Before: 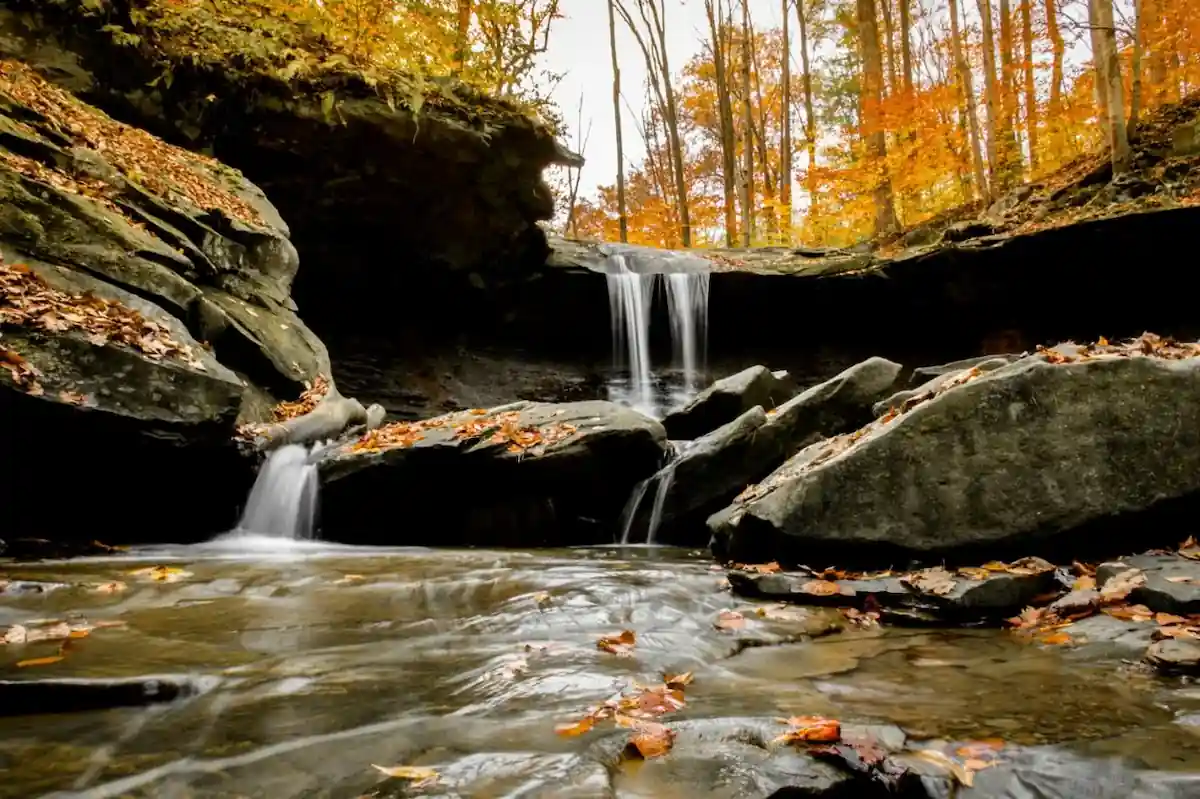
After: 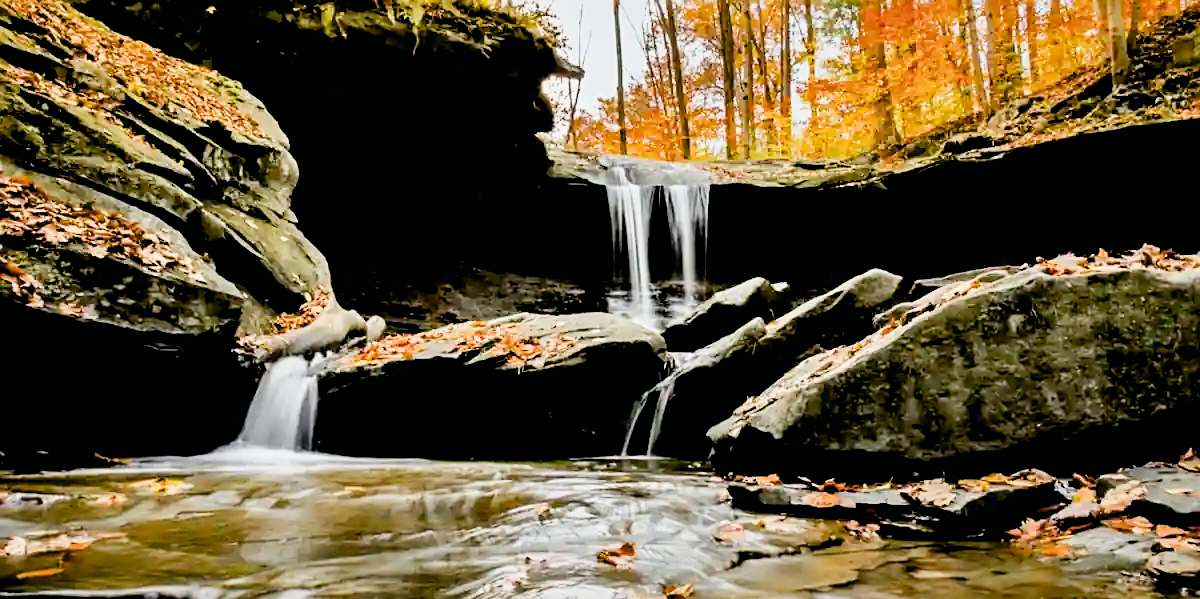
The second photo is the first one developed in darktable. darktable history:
exposure: black level correction 0.012, exposure 0.694 EV, compensate exposure bias true, compensate highlight preservation false
sharpen: on, module defaults
color correction: highlights b* -0.039
crop: top 11.03%, bottom 13.946%
filmic rgb: black relative exposure -7.65 EV, white relative exposure 4.56 EV, hardness 3.61
tone equalizer: edges refinement/feathering 500, mask exposure compensation -1.57 EV, preserve details no
contrast equalizer: octaves 7, y [[0.528, 0.548, 0.563, 0.562, 0.546, 0.526], [0.55 ×6], [0 ×6], [0 ×6], [0 ×6]]
